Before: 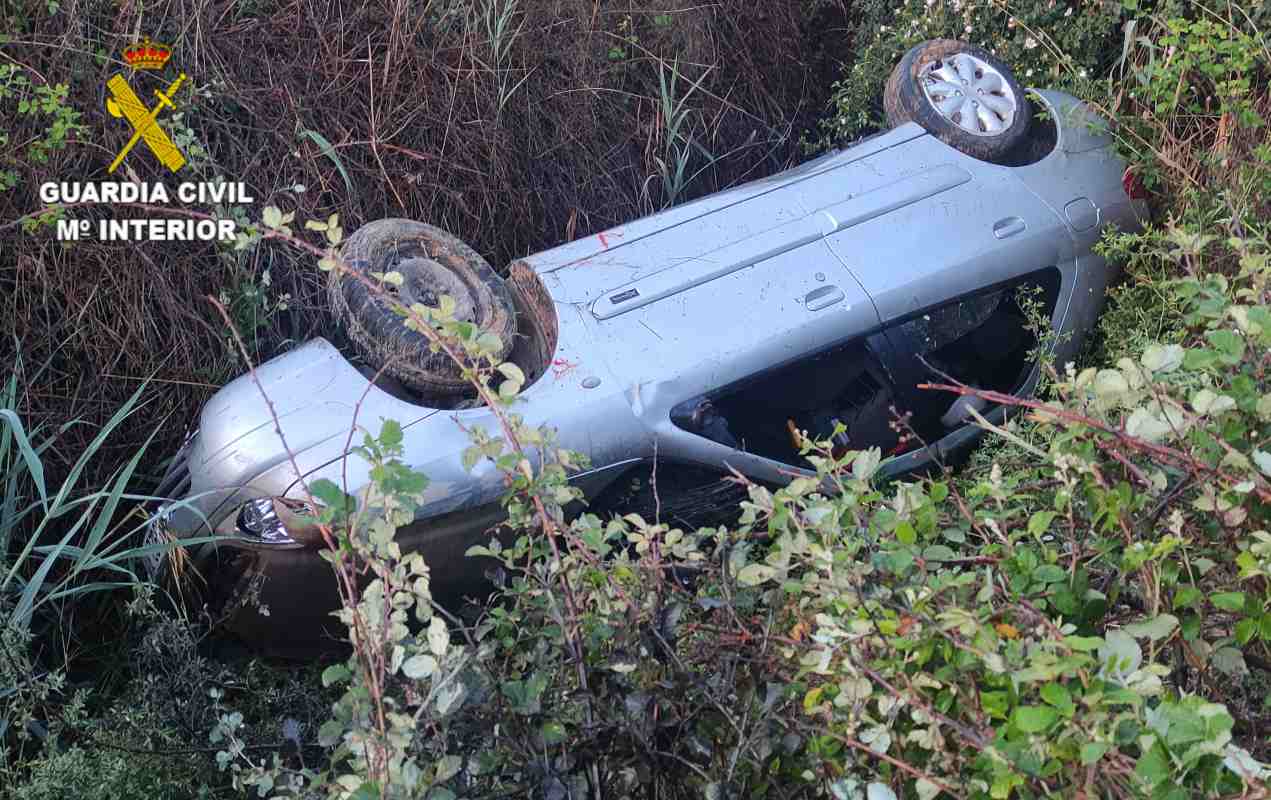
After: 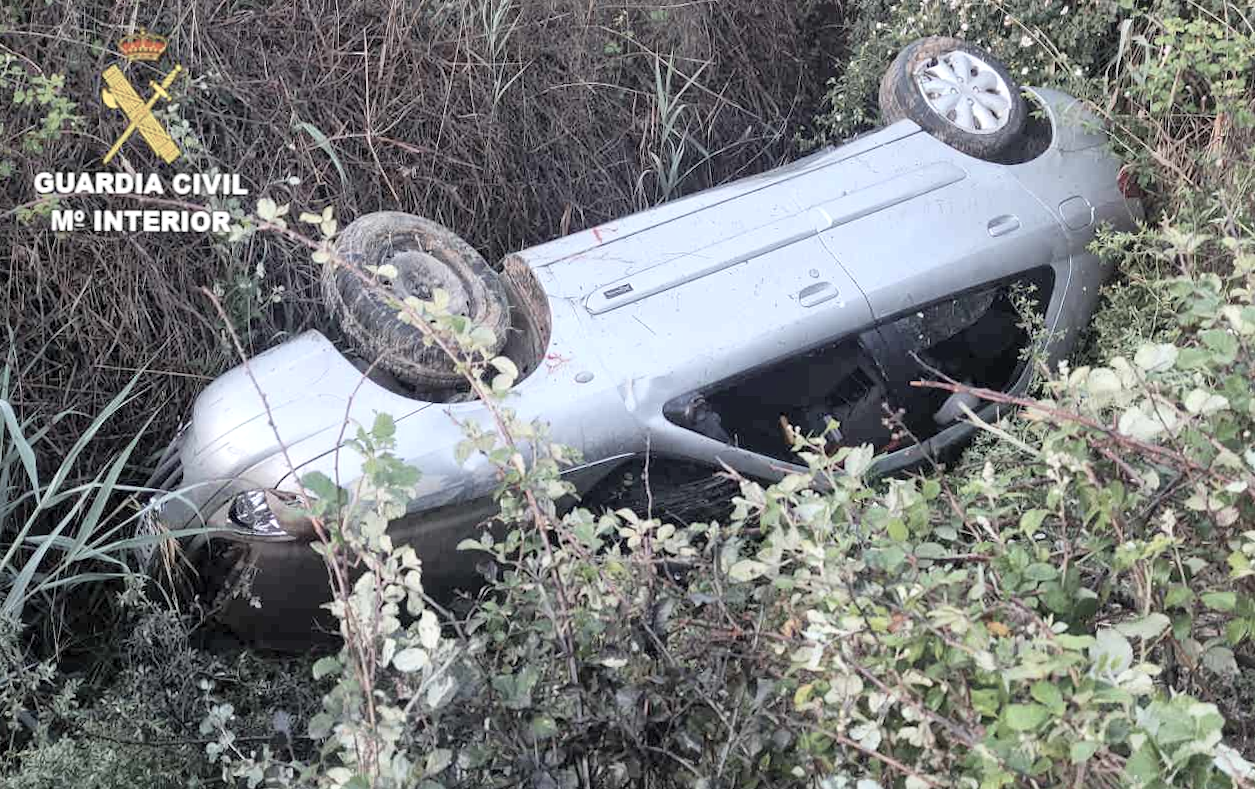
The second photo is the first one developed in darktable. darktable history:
crop and rotate: angle -0.458°
shadows and highlights: shadows 0.917, highlights 41.81, highlights color adjustment 55.52%
exposure: black level correction 0.002, exposure 0.145 EV, compensate highlight preservation false
contrast brightness saturation: brightness 0.189, saturation -0.482
local contrast: mode bilateral grid, contrast 20, coarseness 51, detail 119%, midtone range 0.2
